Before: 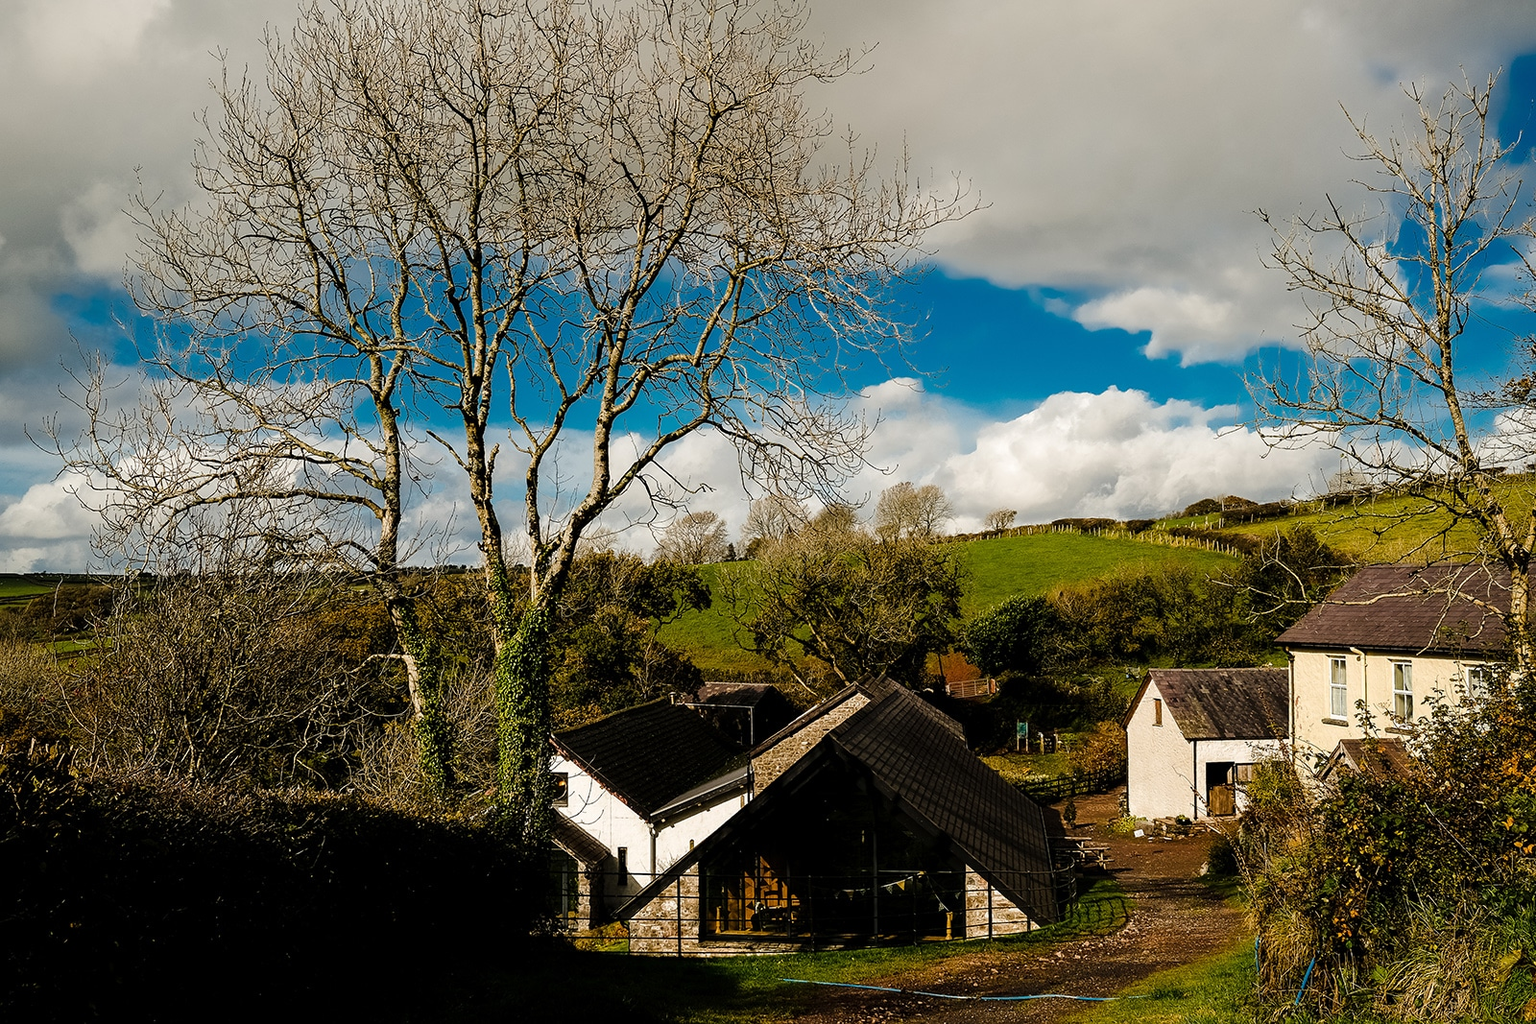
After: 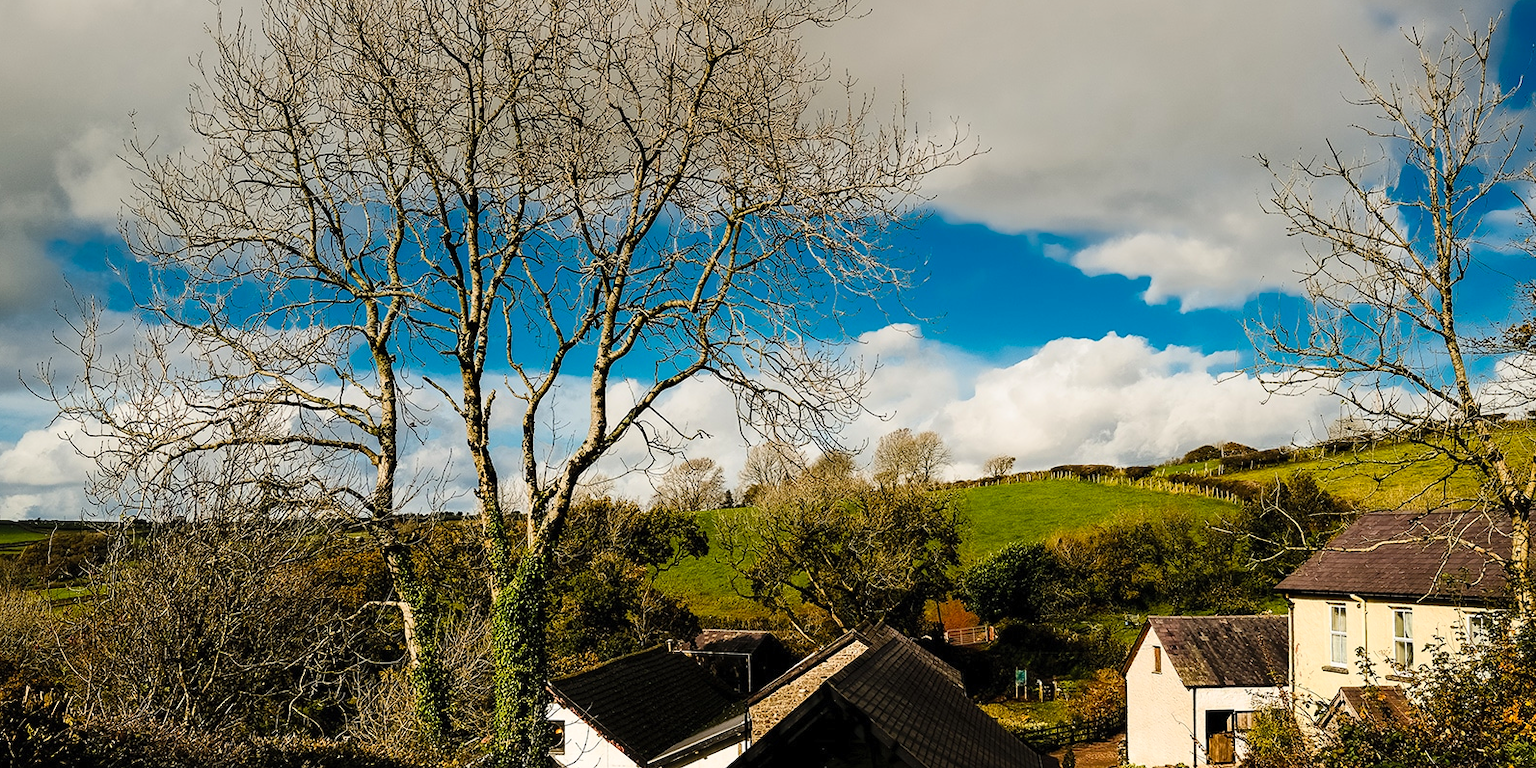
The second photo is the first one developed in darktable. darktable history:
contrast brightness saturation: contrast 0.2, brightness 0.16, saturation 0.22
graduated density: on, module defaults
crop: left 0.387%, top 5.469%, bottom 19.809%
